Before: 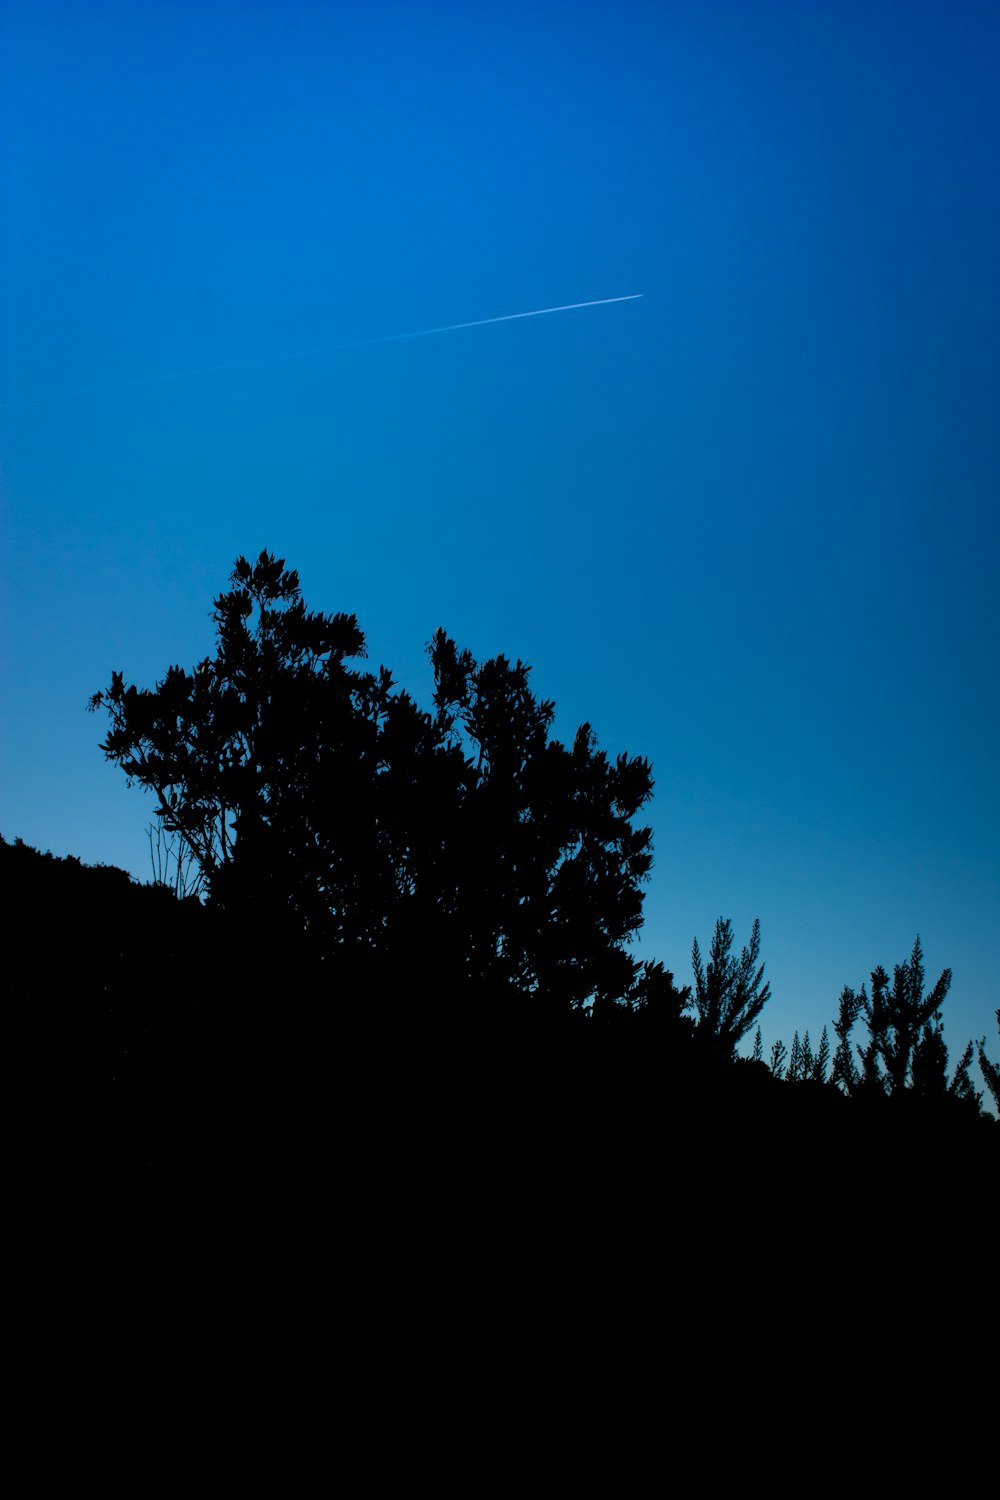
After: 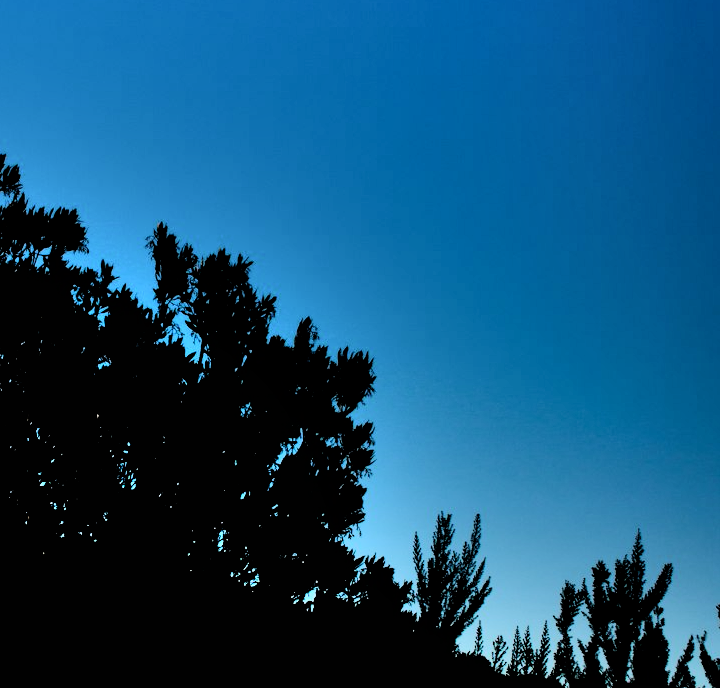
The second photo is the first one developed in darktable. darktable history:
crop and rotate: left 27.938%, top 27.046%, bottom 27.046%
filmic rgb: black relative exposure -3.64 EV, white relative exposure 2.44 EV, hardness 3.29
shadows and highlights: shadows 60, soften with gaussian
contrast brightness saturation: contrast 0.03, brightness -0.04
exposure: compensate highlight preservation false
